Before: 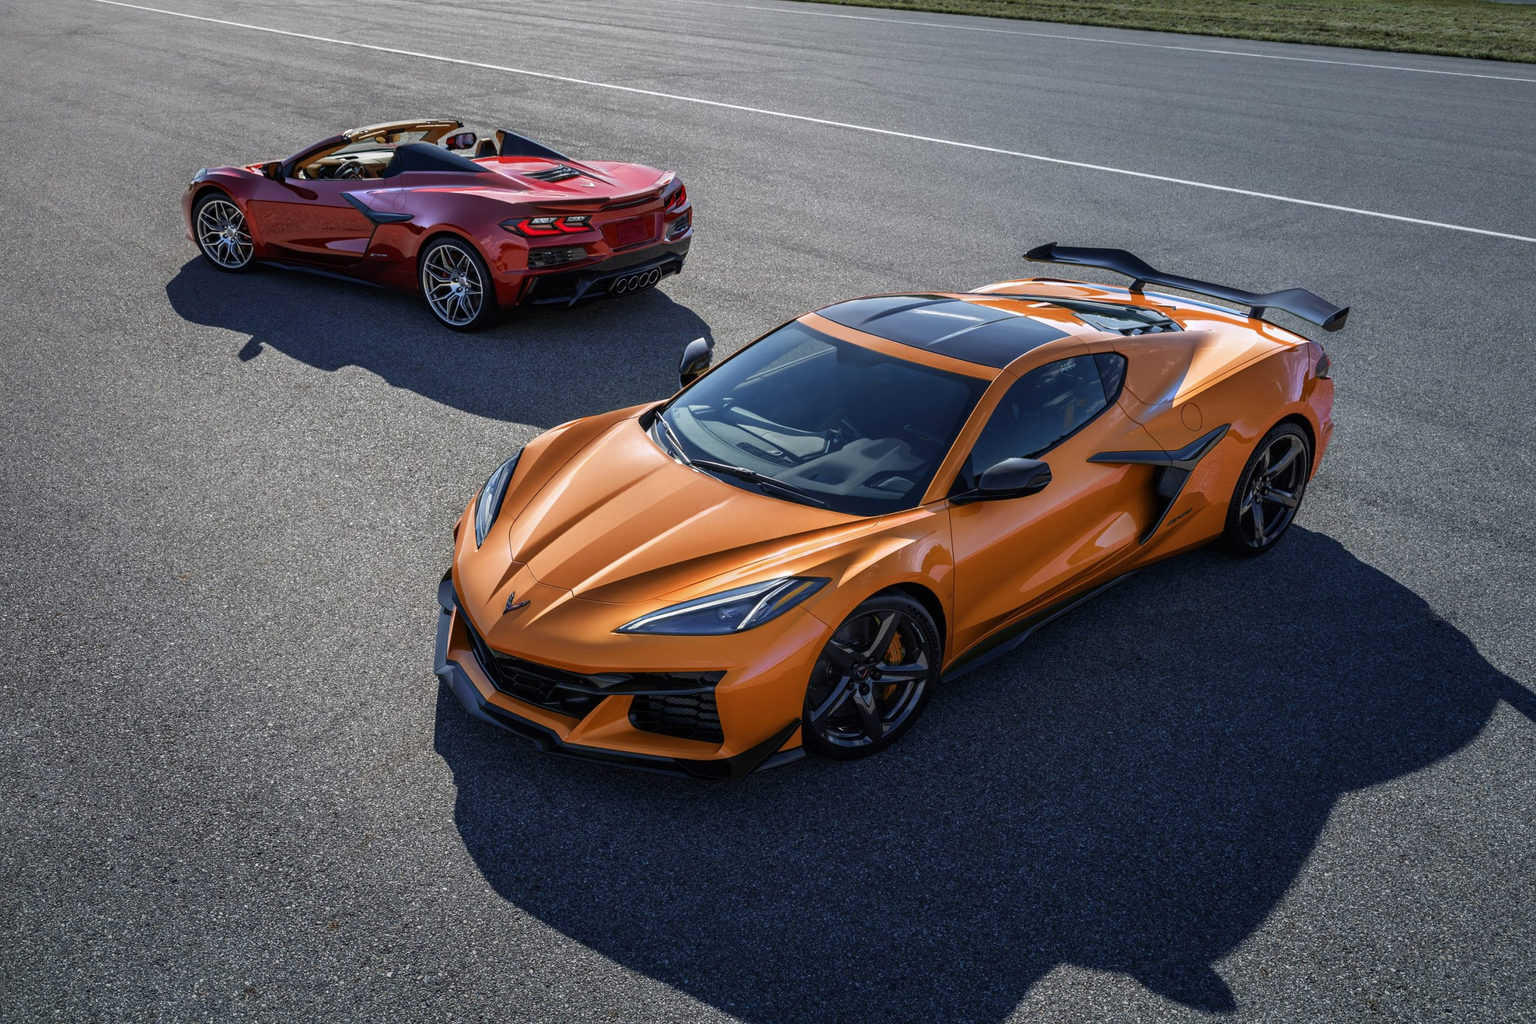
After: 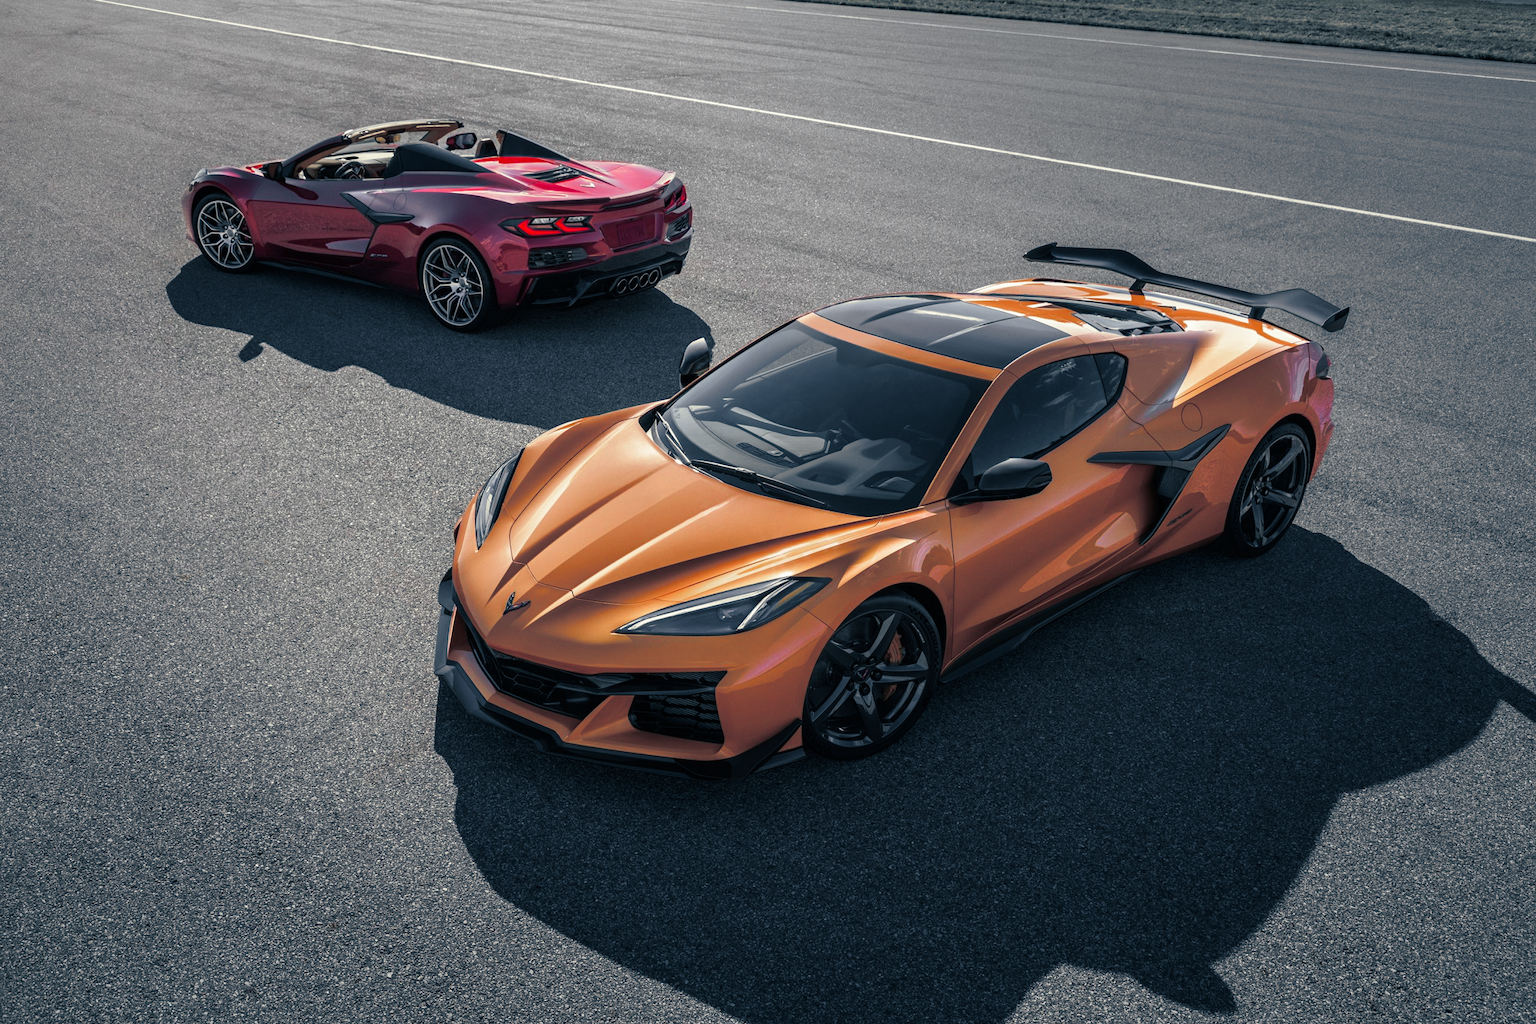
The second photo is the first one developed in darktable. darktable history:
split-toning: shadows › hue 216°, shadows › saturation 1, highlights › hue 57.6°, balance -33.4
color zones: curves: ch1 [(0, 0.638) (0.193, 0.442) (0.286, 0.15) (0.429, 0.14) (0.571, 0.142) (0.714, 0.154) (0.857, 0.175) (1, 0.638)]
